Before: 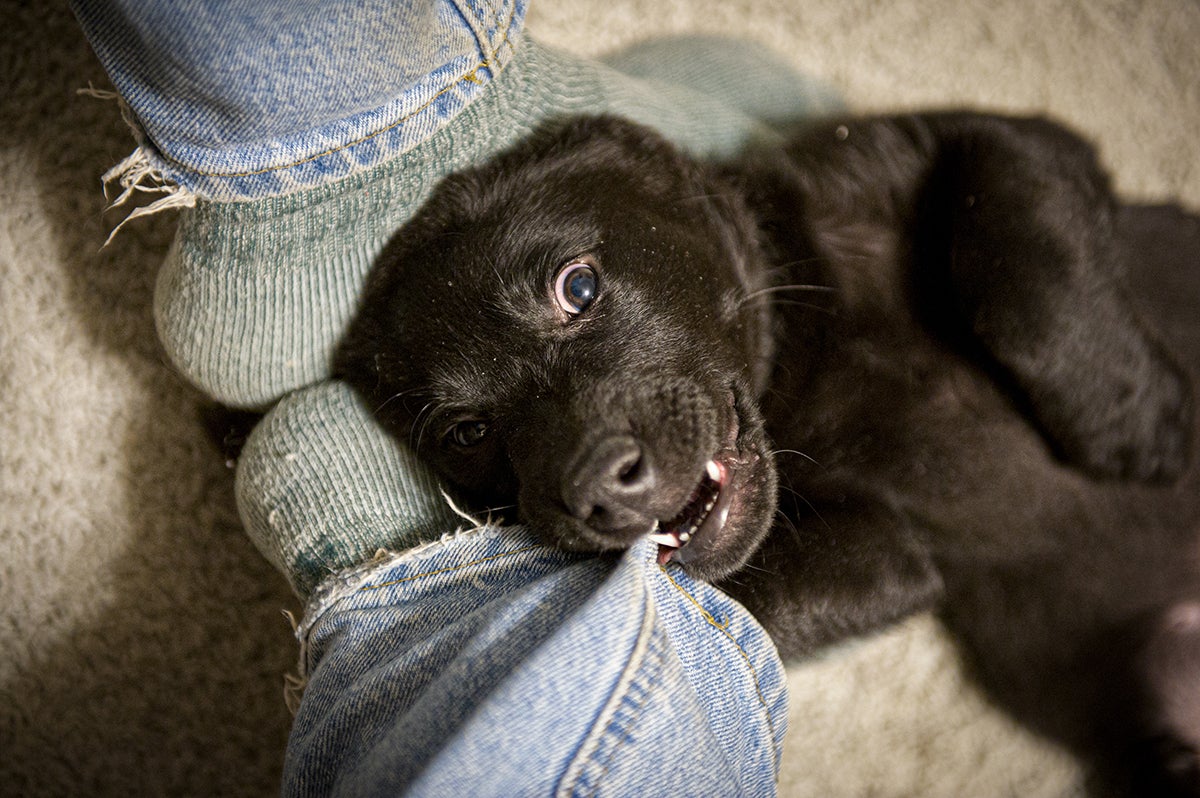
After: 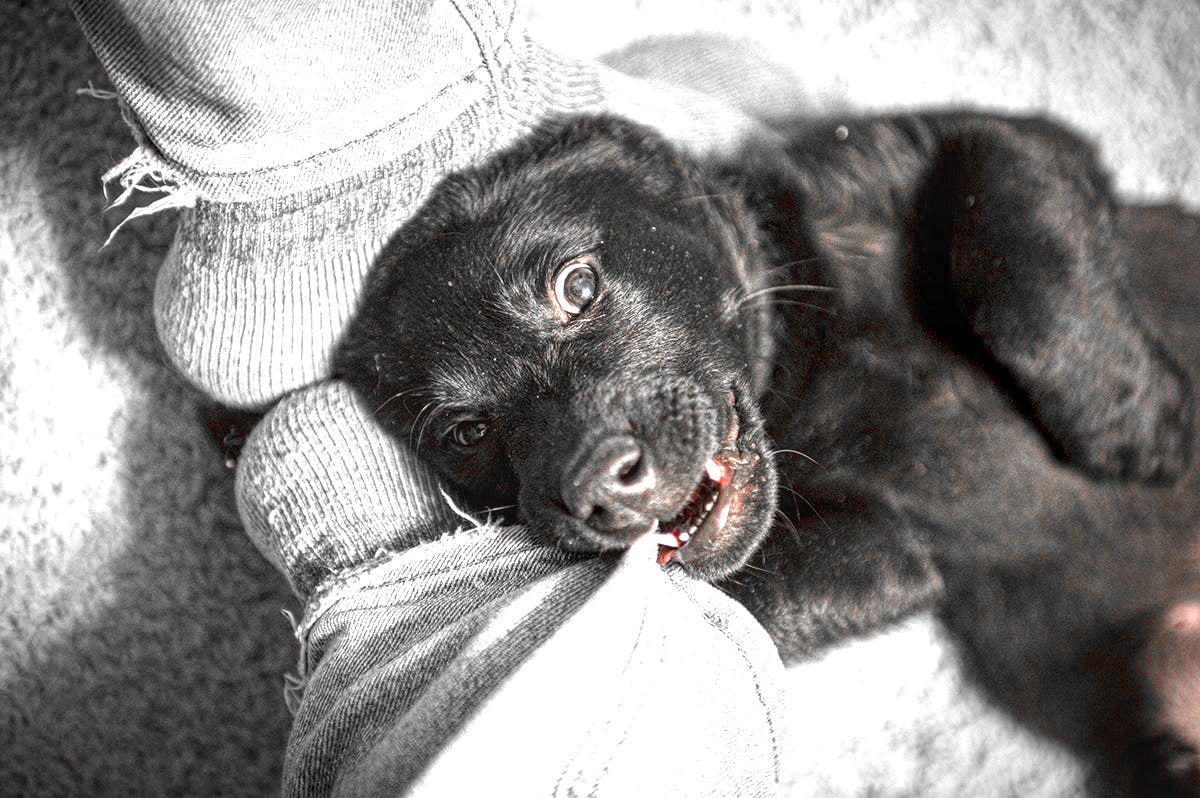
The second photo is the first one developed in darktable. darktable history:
color zones: curves: ch0 [(0, 0.352) (0.143, 0.407) (0.286, 0.386) (0.429, 0.431) (0.571, 0.829) (0.714, 0.853) (0.857, 0.833) (1, 0.352)]; ch1 [(0, 0.604) (0.072, 0.726) (0.096, 0.608) (0.205, 0.007) (0.571, -0.006) (0.839, -0.013) (0.857, -0.012) (1, 0.604)]
local contrast: detail 130%
exposure: black level correction 0, exposure 1.5 EV, compensate exposure bias true, compensate highlight preservation false
